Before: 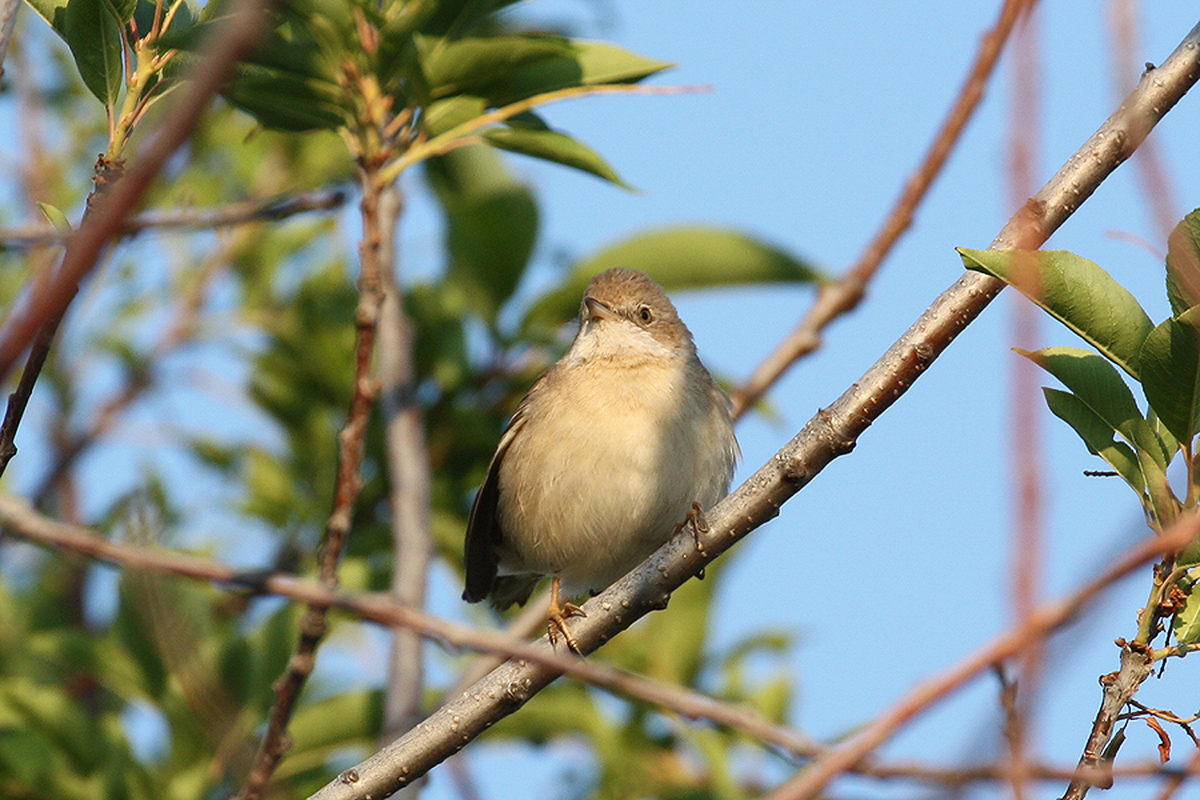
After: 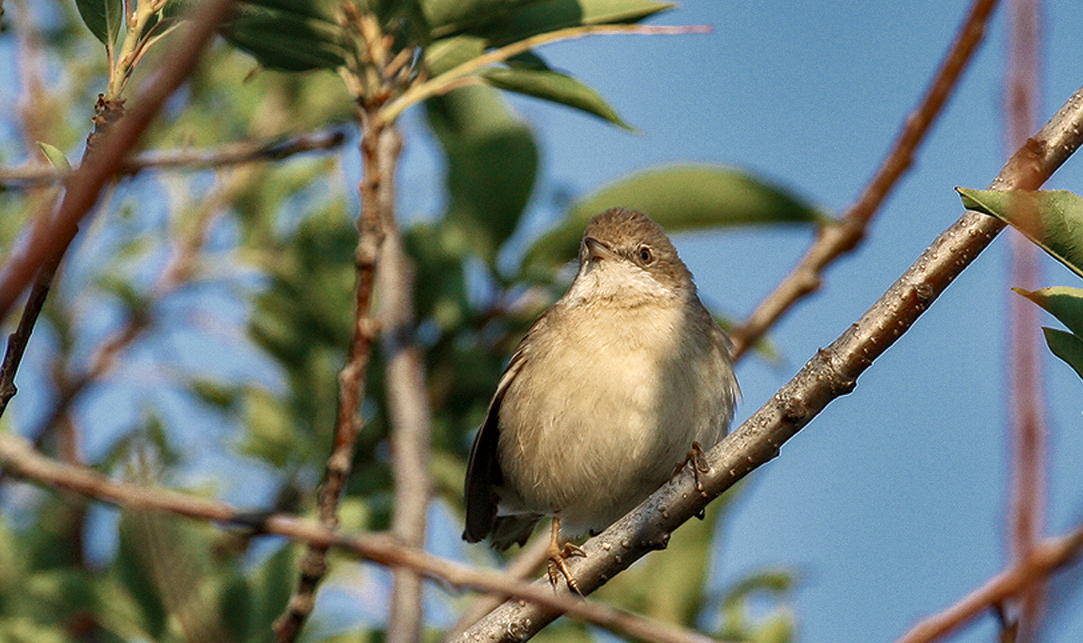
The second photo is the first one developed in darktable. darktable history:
crop: top 7.505%, right 9.699%, bottom 12.004%
local contrast: detail 130%
velvia: on, module defaults
color zones: curves: ch0 [(0, 0.5) (0.125, 0.4) (0.25, 0.5) (0.375, 0.4) (0.5, 0.4) (0.625, 0.35) (0.75, 0.35) (0.875, 0.5)]; ch1 [(0, 0.35) (0.125, 0.45) (0.25, 0.35) (0.375, 0.35) (0.5, 0.35) (0.625, 0.35) (0.75, 0.45) (0.875, 0.35)]; ch2 [(0, 0.6) (0.125, 0.5) (0.25, 0.5) (0.375, 0.6) (0.5, 0.6) (0.625, 0.5) (0.75, 0.5) (0.875, 0.5)]
shadows and highlights: shadows 30.58, highlights -62.51, soften with gaussian
haze removal: adaptive false
